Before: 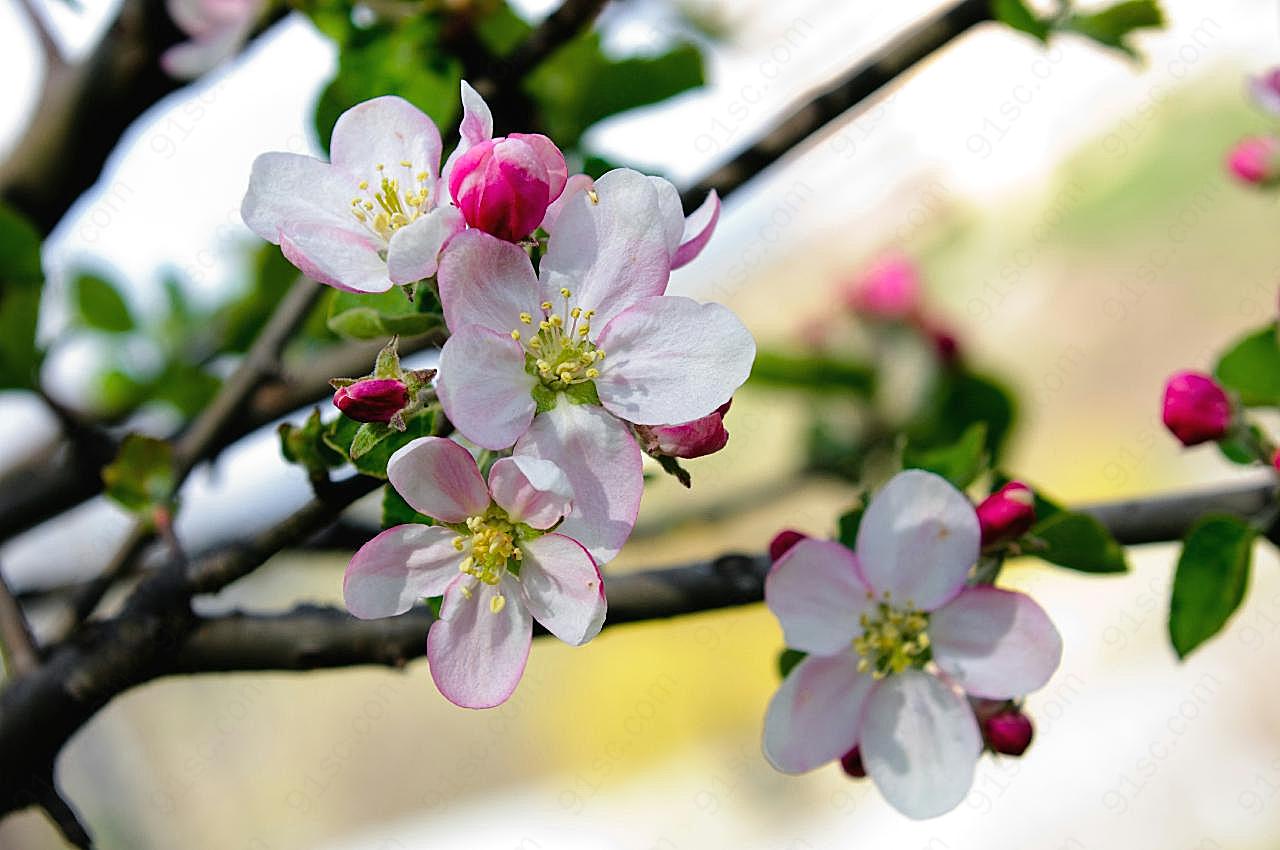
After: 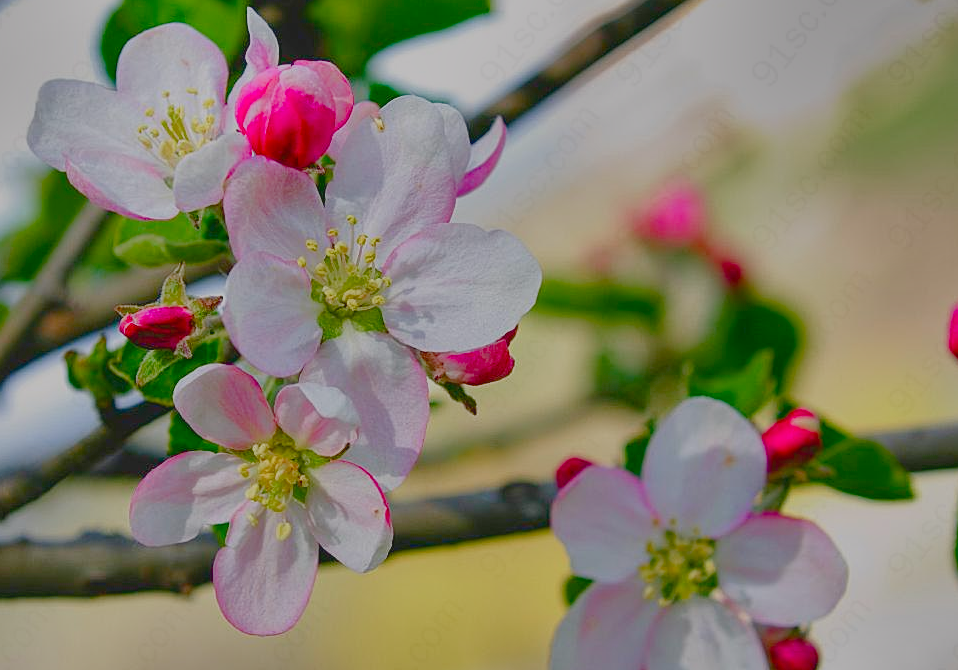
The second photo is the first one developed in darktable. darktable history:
local contrast: highlights 100%, shadows 100%, detail 131%, midtone range 0.2
exposure: compensate highlight preservation false
shadows and highlights: shadows 20.91, highlights -82.73, soften with gaussian
contrast brightness saturation: contrast -0.19, saturation 0.19
crop: left 16.768%, top 8.653%, right 8.362%, bottom 12.485%
color balance rgb: shadows lift › chroma 1%, shadows lift › hue 113°, highlights gain › chroma 0.2%, highlights gain › hue 333°, perceptual saturation grading › global saturation 20%, perceptual saturation grading › highlights -50%, perceptual saturation grading › shadows 25%, contrast -30%
